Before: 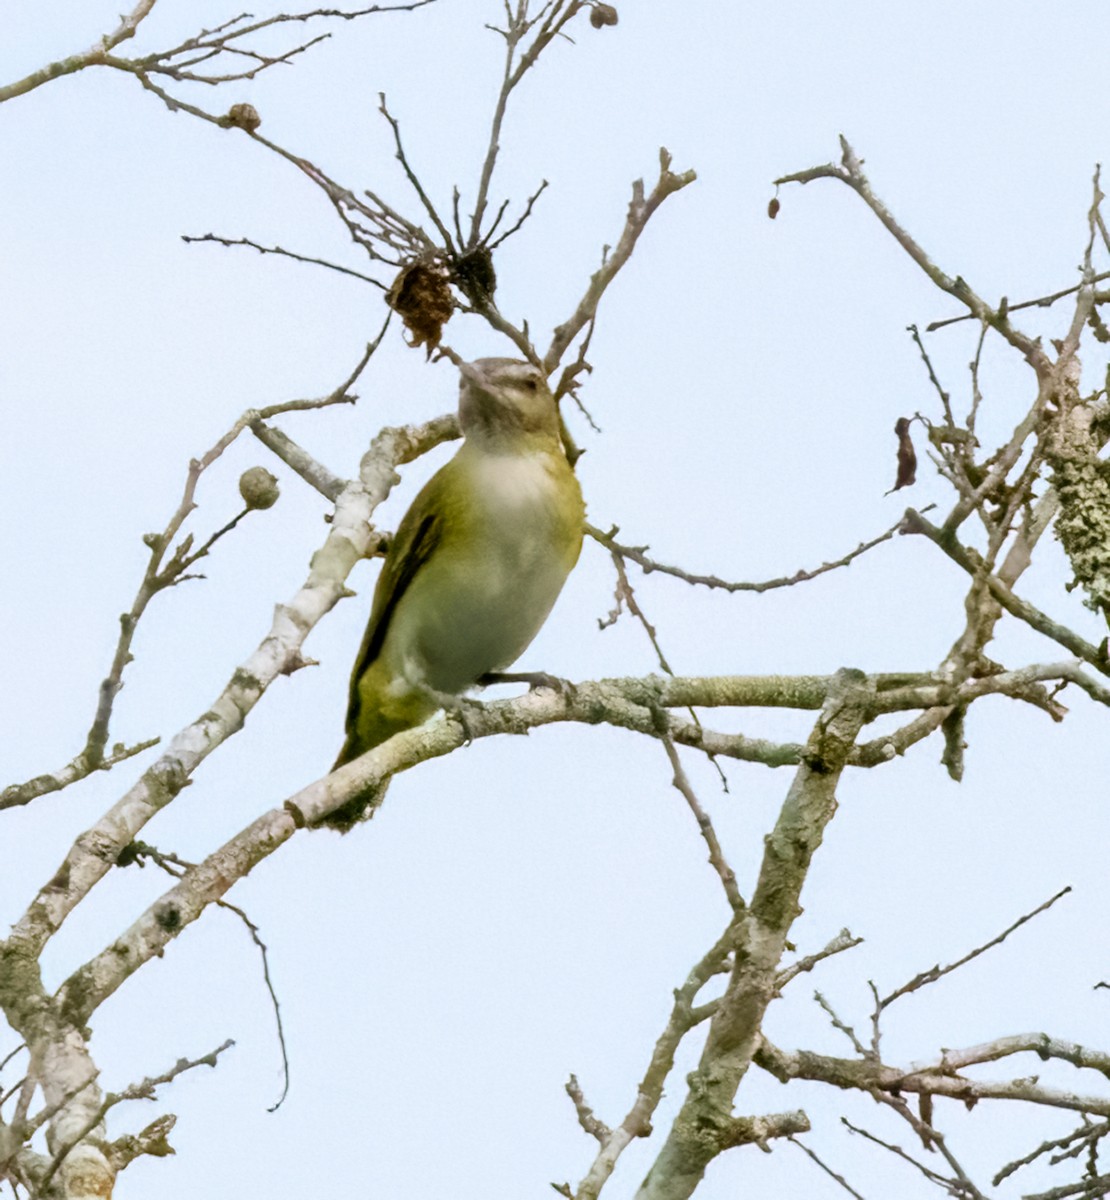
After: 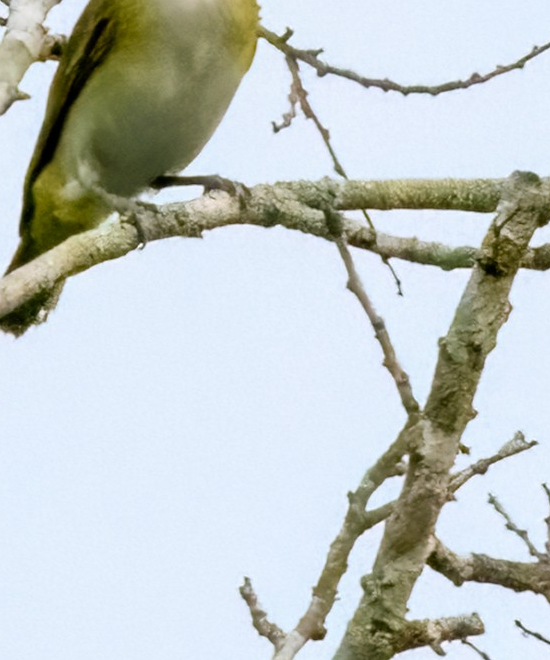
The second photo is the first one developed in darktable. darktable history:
crop: left 29.451%, top 41.475%, right 20.953%, bottom 3.468%
